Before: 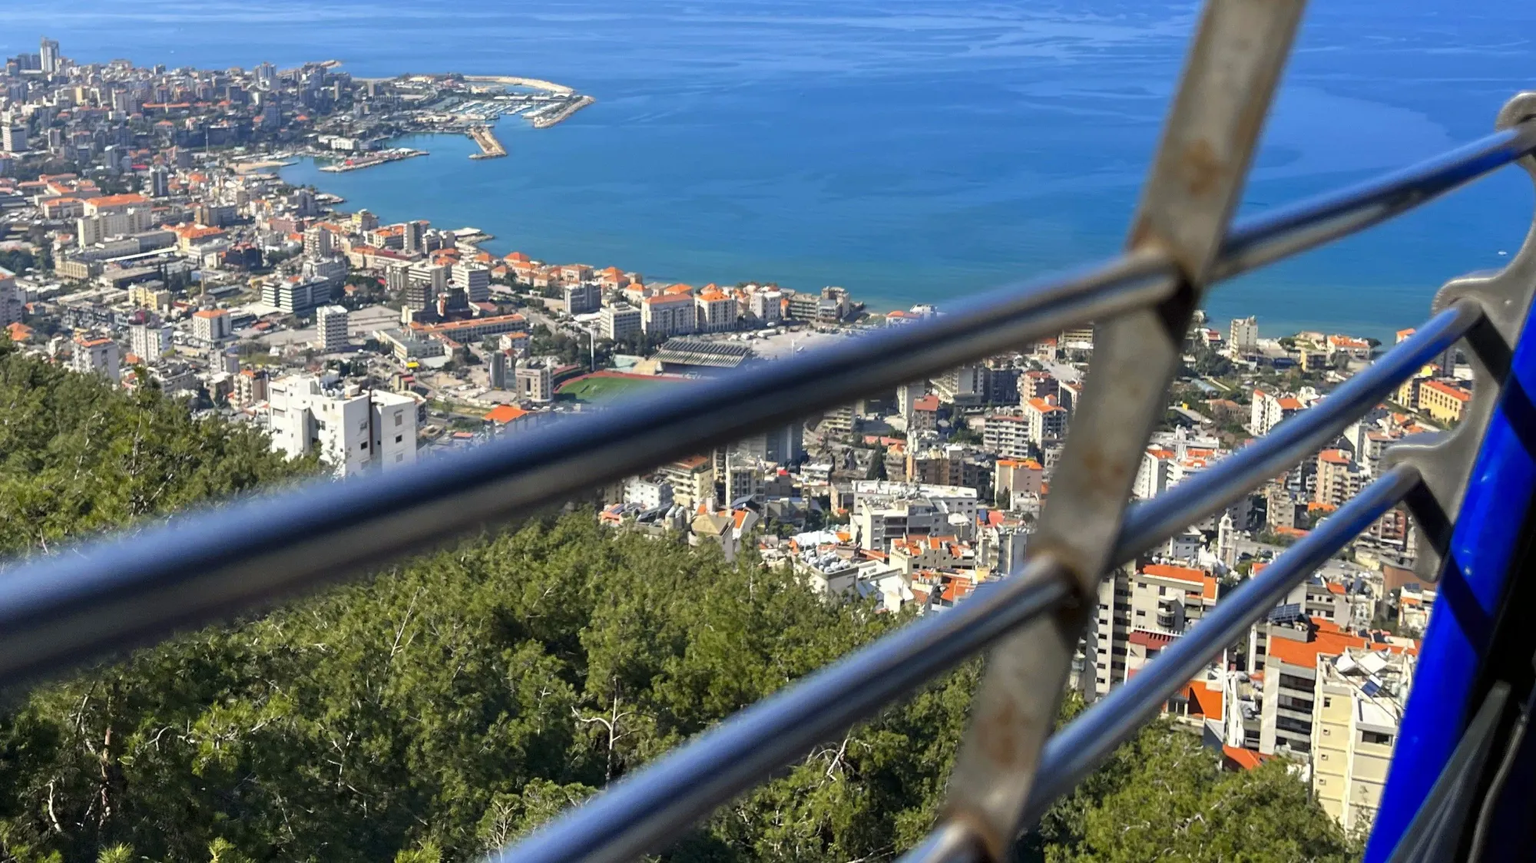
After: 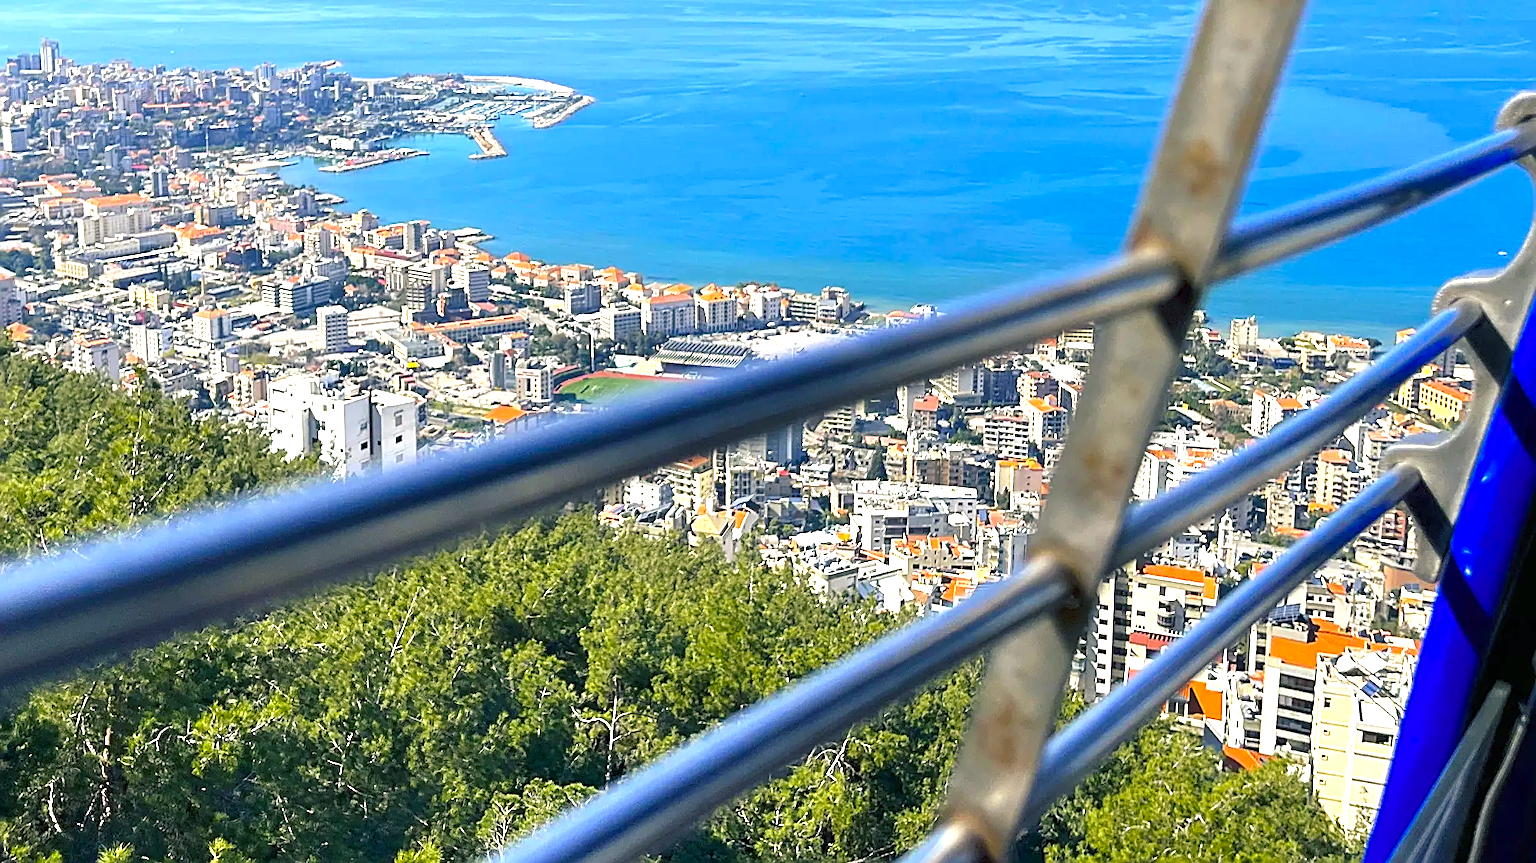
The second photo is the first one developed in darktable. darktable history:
exposure: black level correction 0, exposure 1.001 EV, compensate exposure bias true, compensate highlight preservation false
sharpen: amount 0.983
color balance rgb: shadows lift › chroma 7.265%, shadows lift › hue 244.75°, perceptual saturation grading › global saturation 25.258%
